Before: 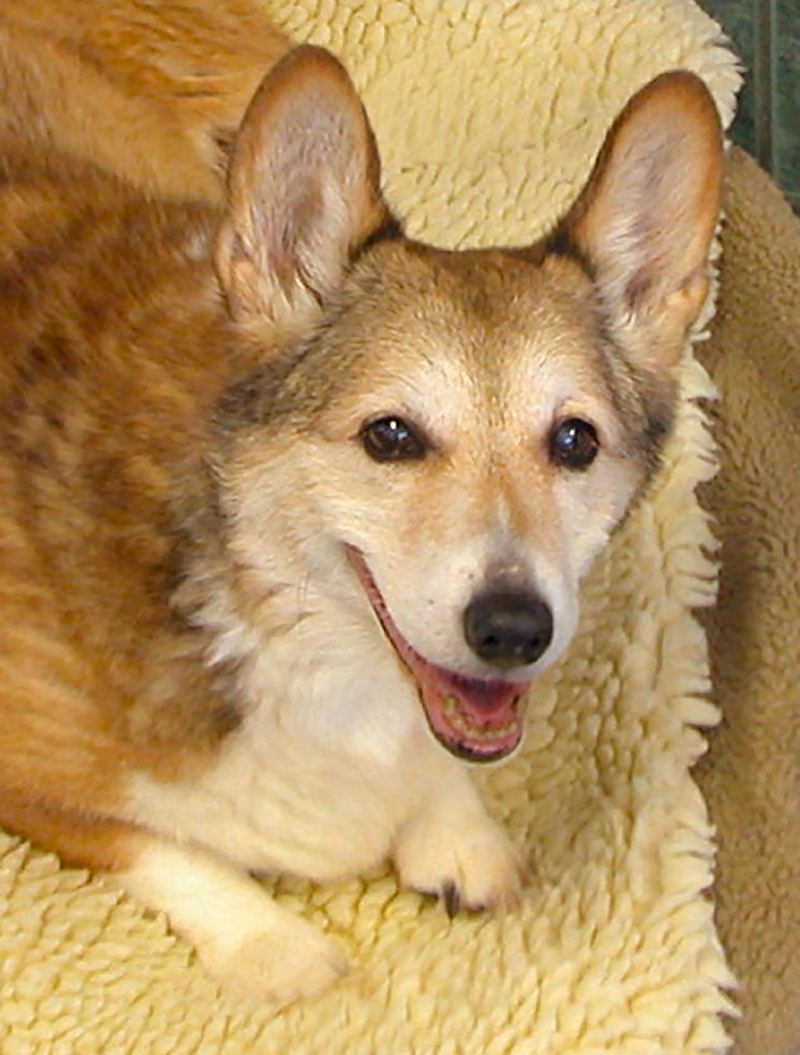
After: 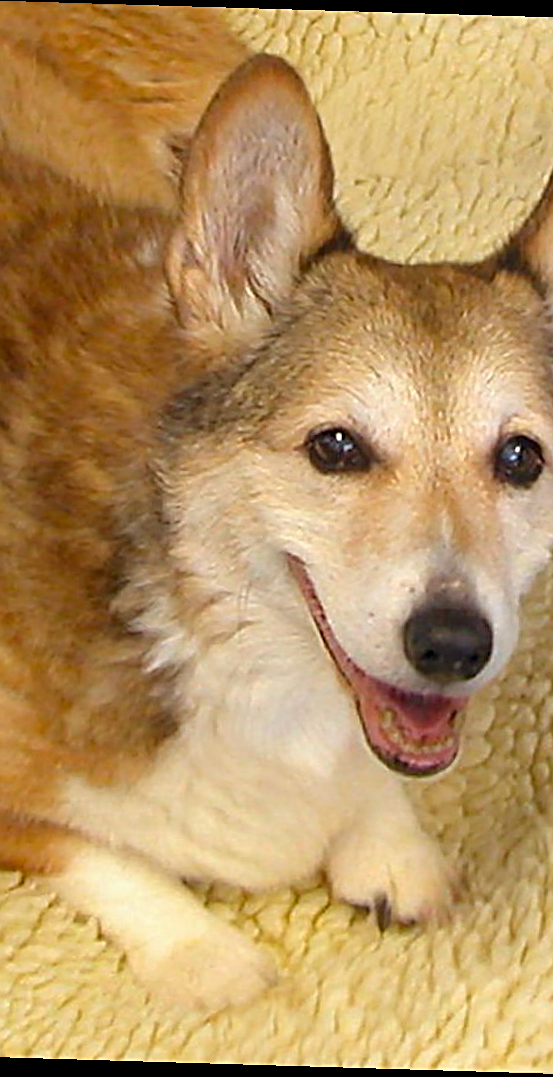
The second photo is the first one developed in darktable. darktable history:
sharpen: on, module defaults
crop and rotate: left 8.786%, right 24.548%
rotate and perspective: rotation 1.72°, automatic cropping off
